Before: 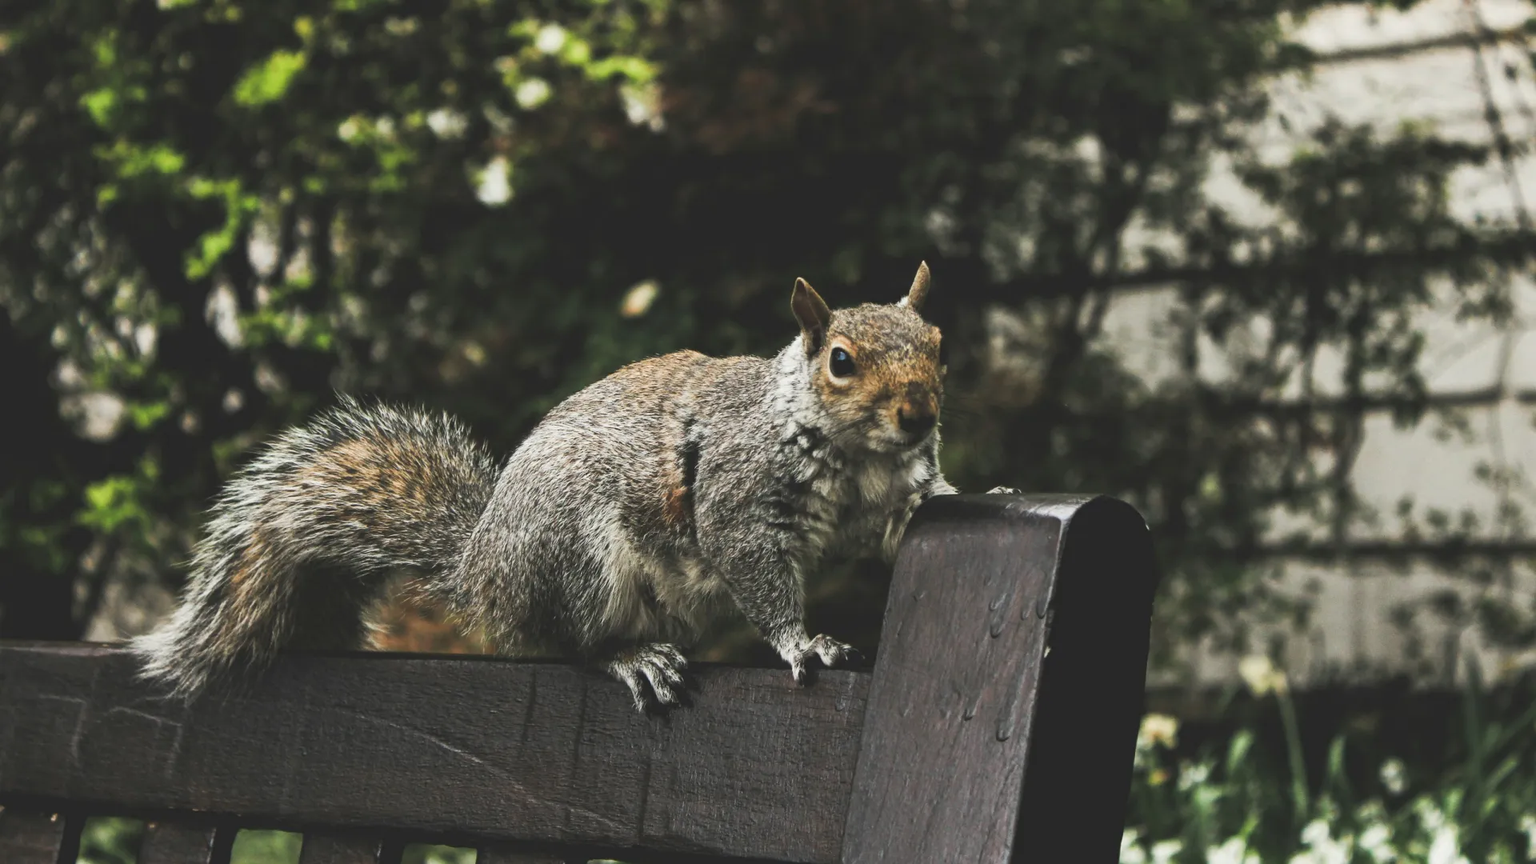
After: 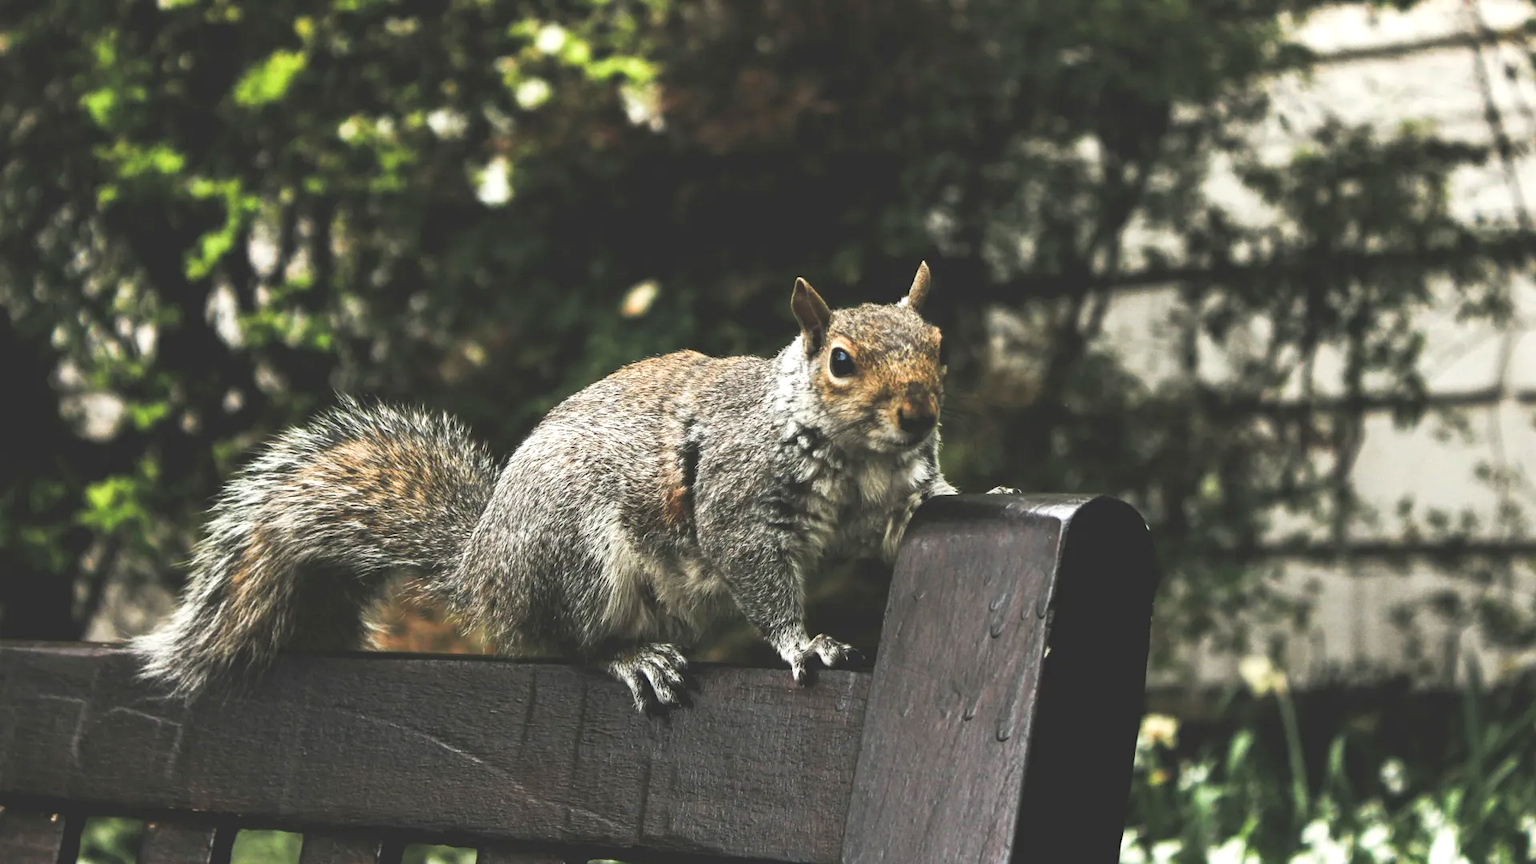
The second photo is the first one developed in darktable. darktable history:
exposure: exposure 0.487 EV, compensate highlight preservation false
